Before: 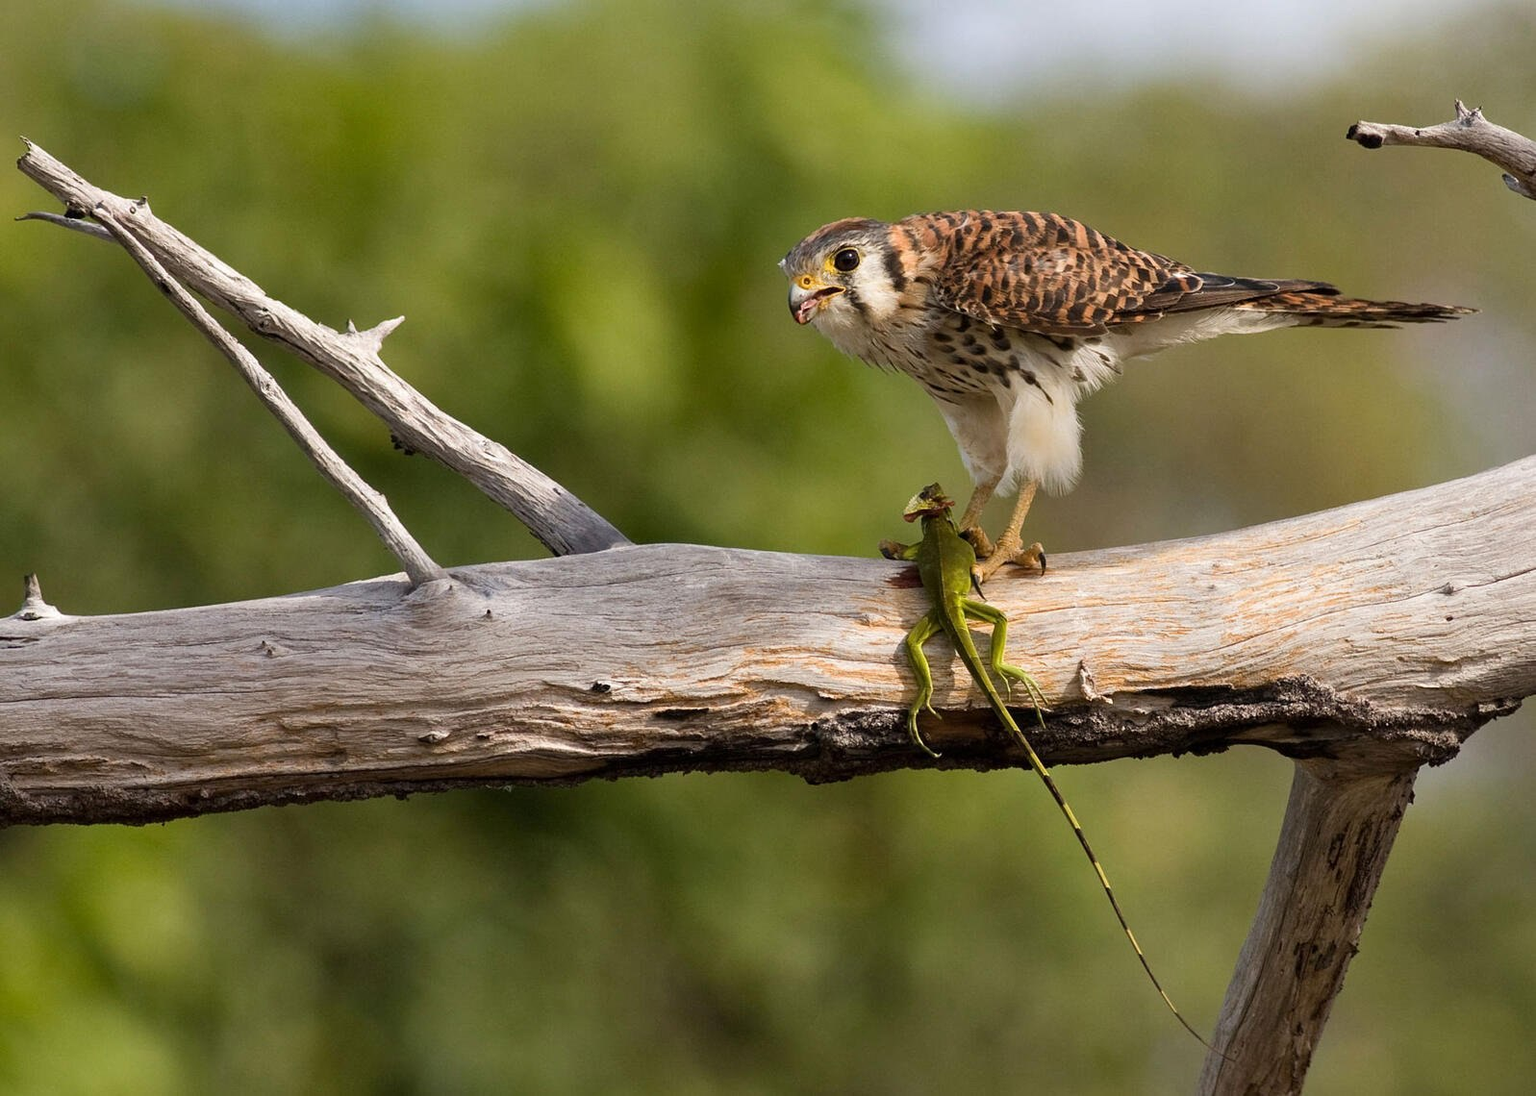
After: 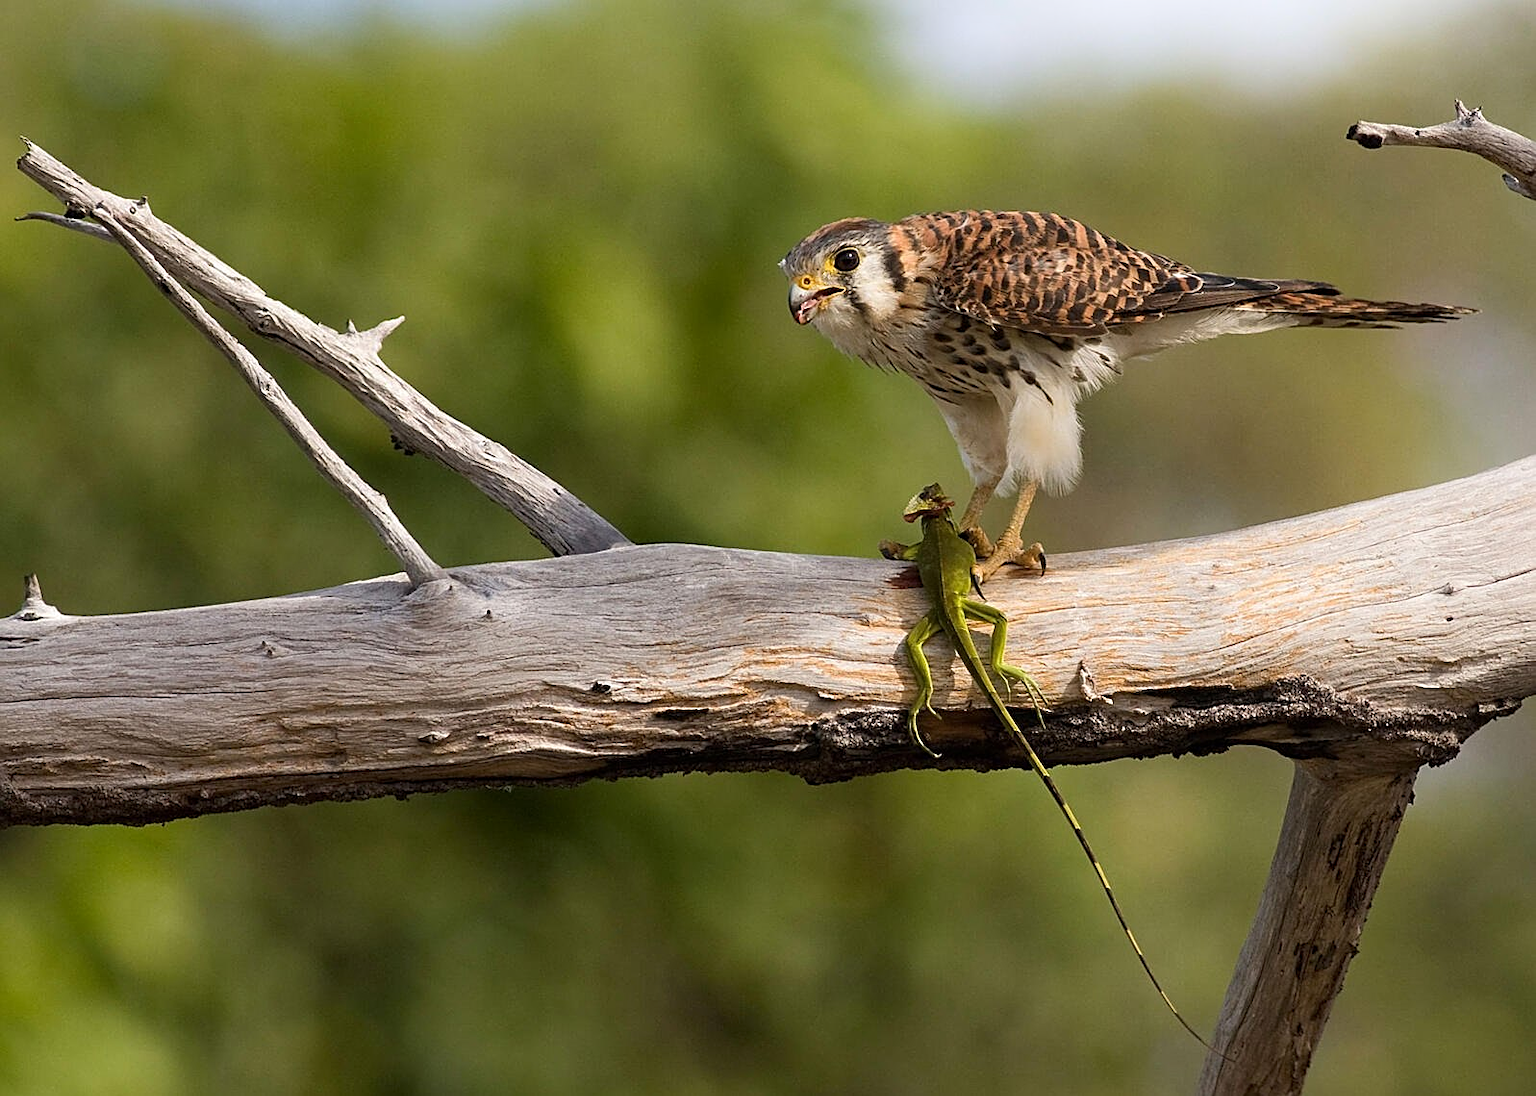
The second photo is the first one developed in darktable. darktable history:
shadows and highlights: shadows -54.46, highlights 84.34, soften with gaussian
sharpen: on, module defaults
